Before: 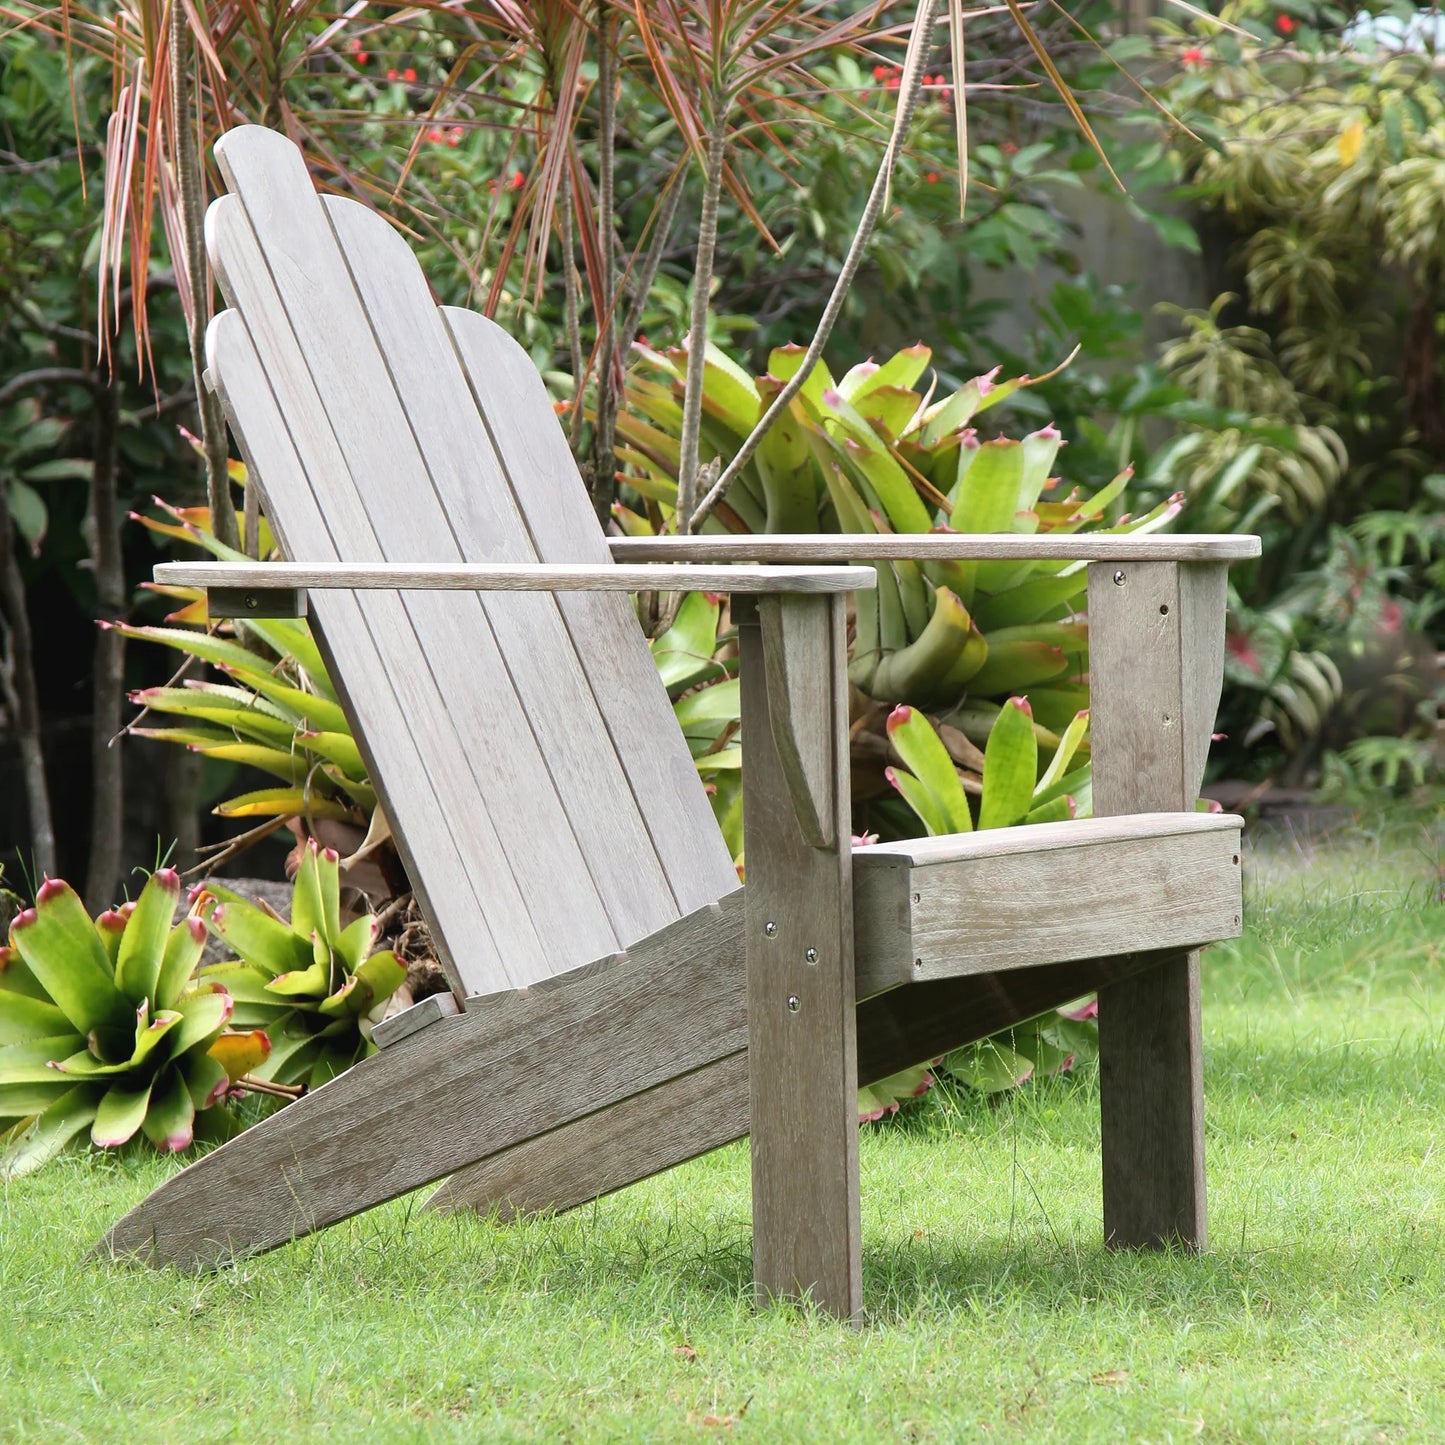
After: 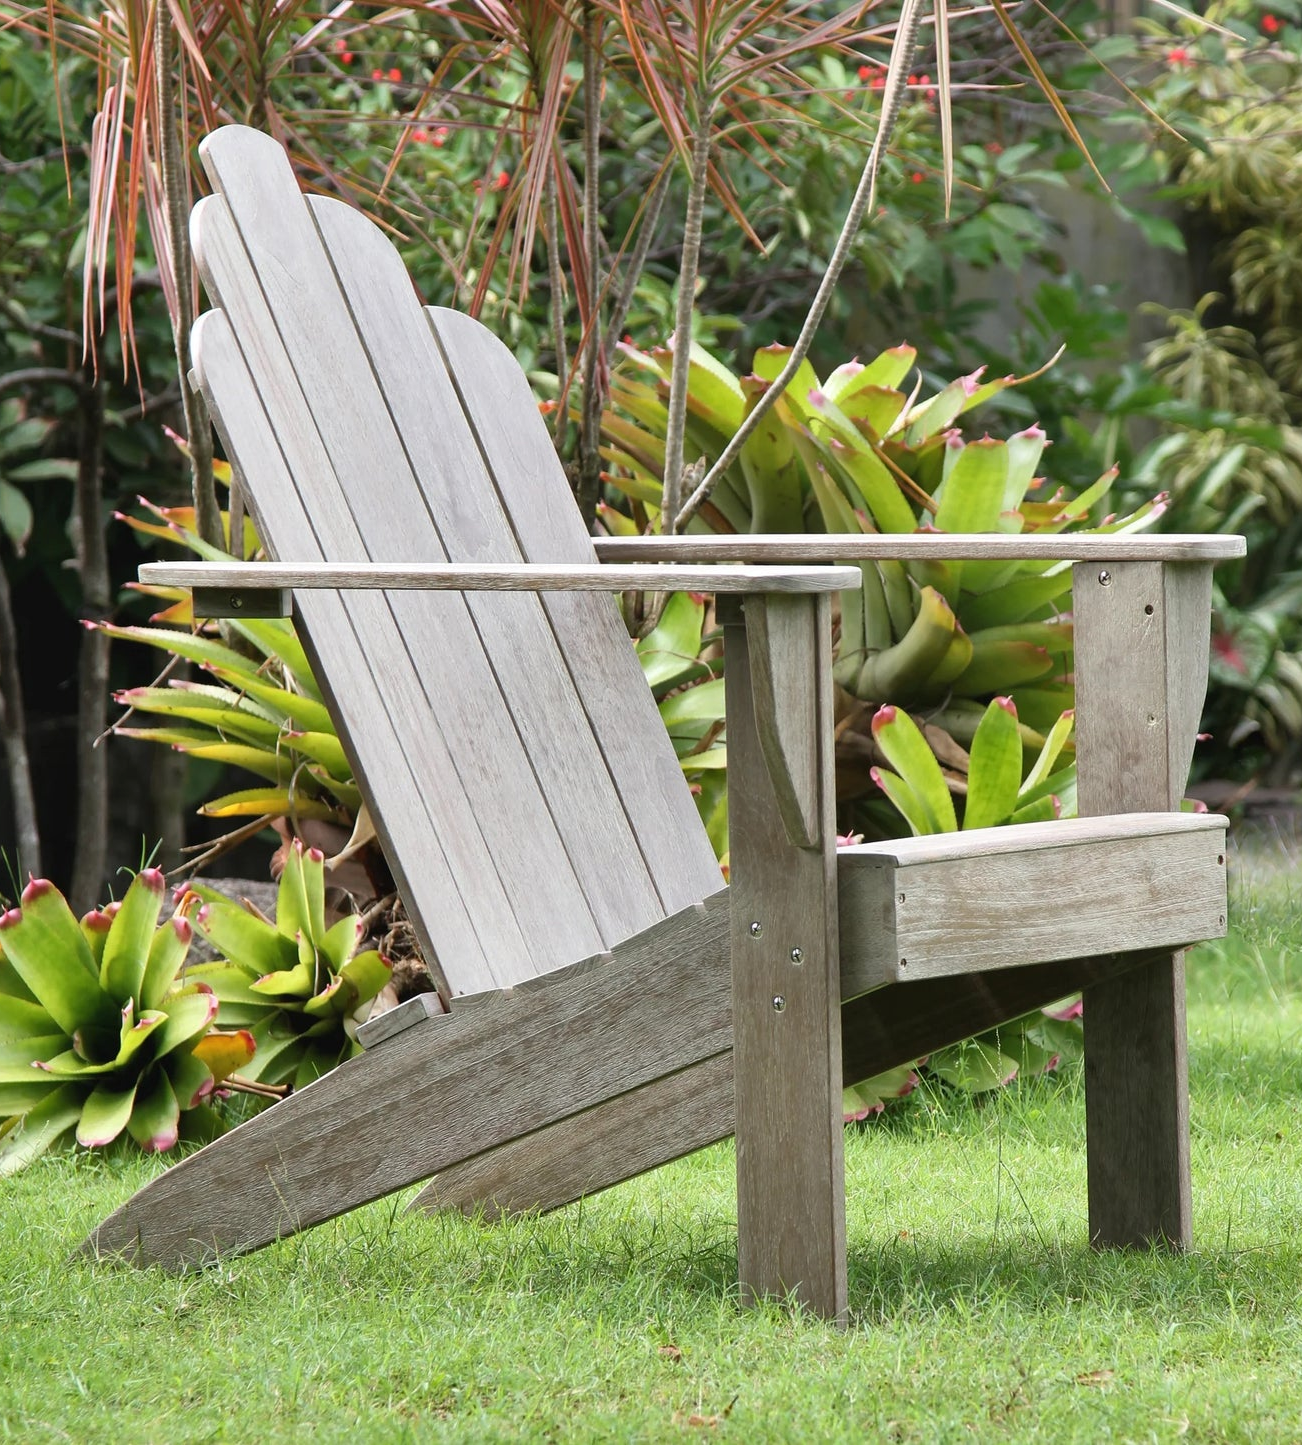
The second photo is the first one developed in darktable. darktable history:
shadows and highlights: shadows 40, highlights -54, highlights color adjustment 46%, low approximation 0.01, soften with gaussian
crop and rotate: left 1.088%, right 8.807%
